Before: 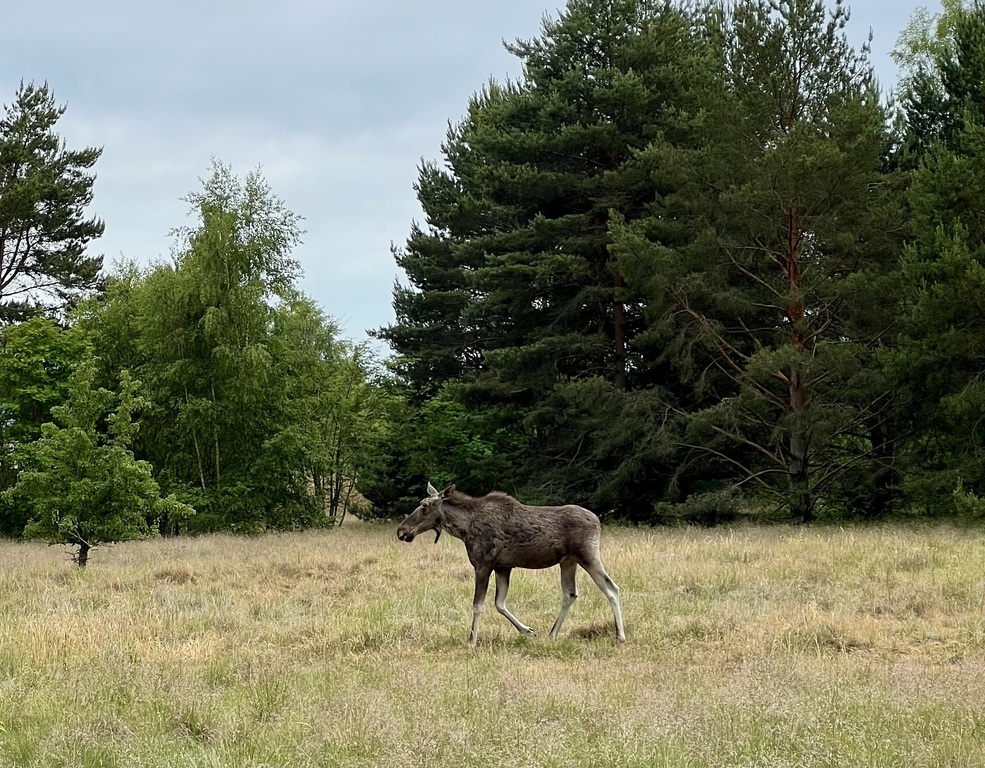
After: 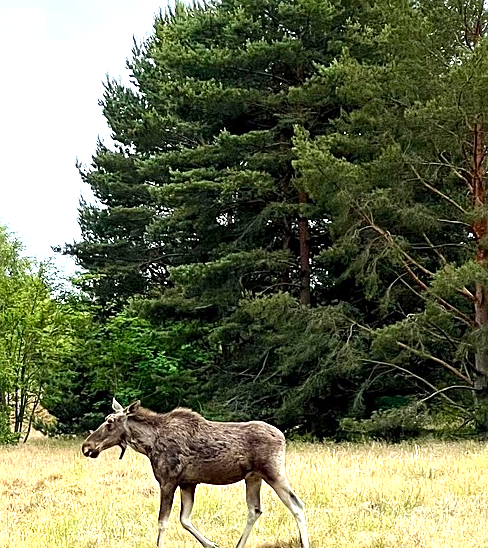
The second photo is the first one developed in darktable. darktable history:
contrast brightness saturation: contrast 0.1, brightness 0.03, saturation 0.09
crop: left 32.075%, top 10.976%, right 18.355%, bottom 17.596%
exposure: black level correction 0, exposure 1.2 EV, compensate highlight preservation false
local contrast: mode bilateral grid, contrast 20, coarseness 50, detail 120%, midtone range 0.2
sharpen: on, module defaults
